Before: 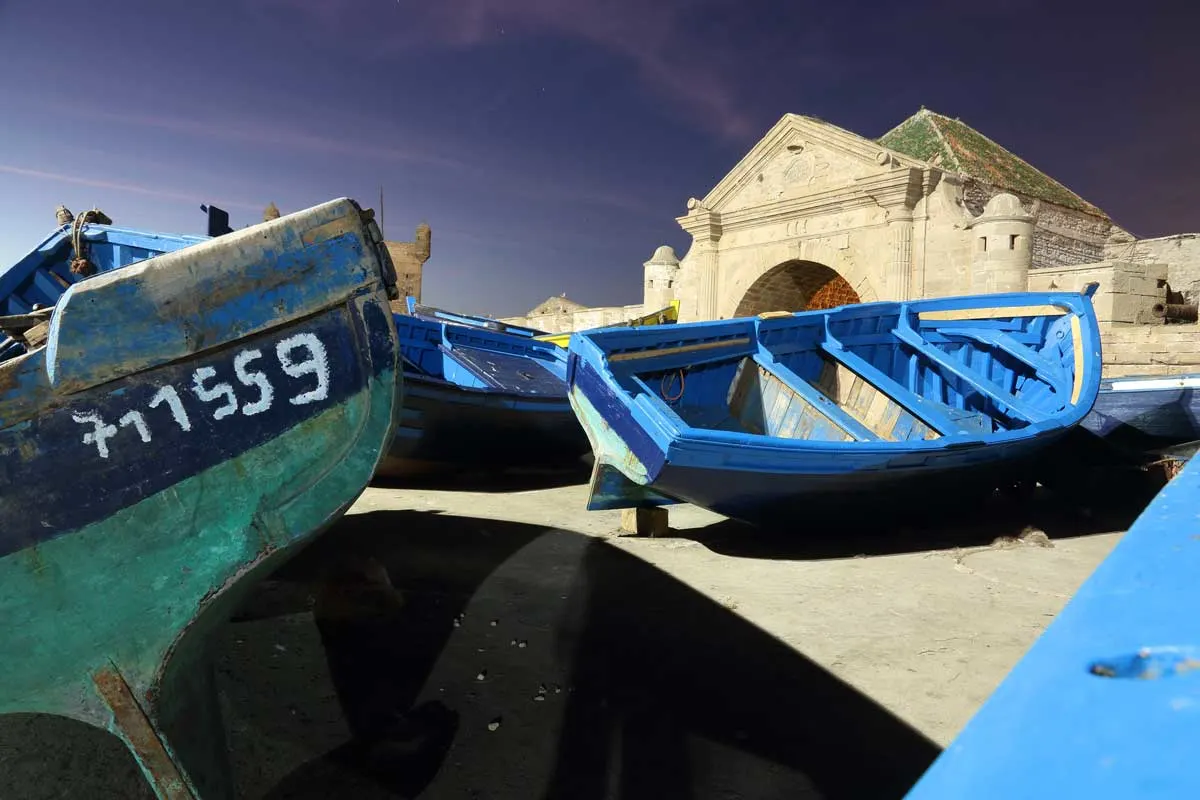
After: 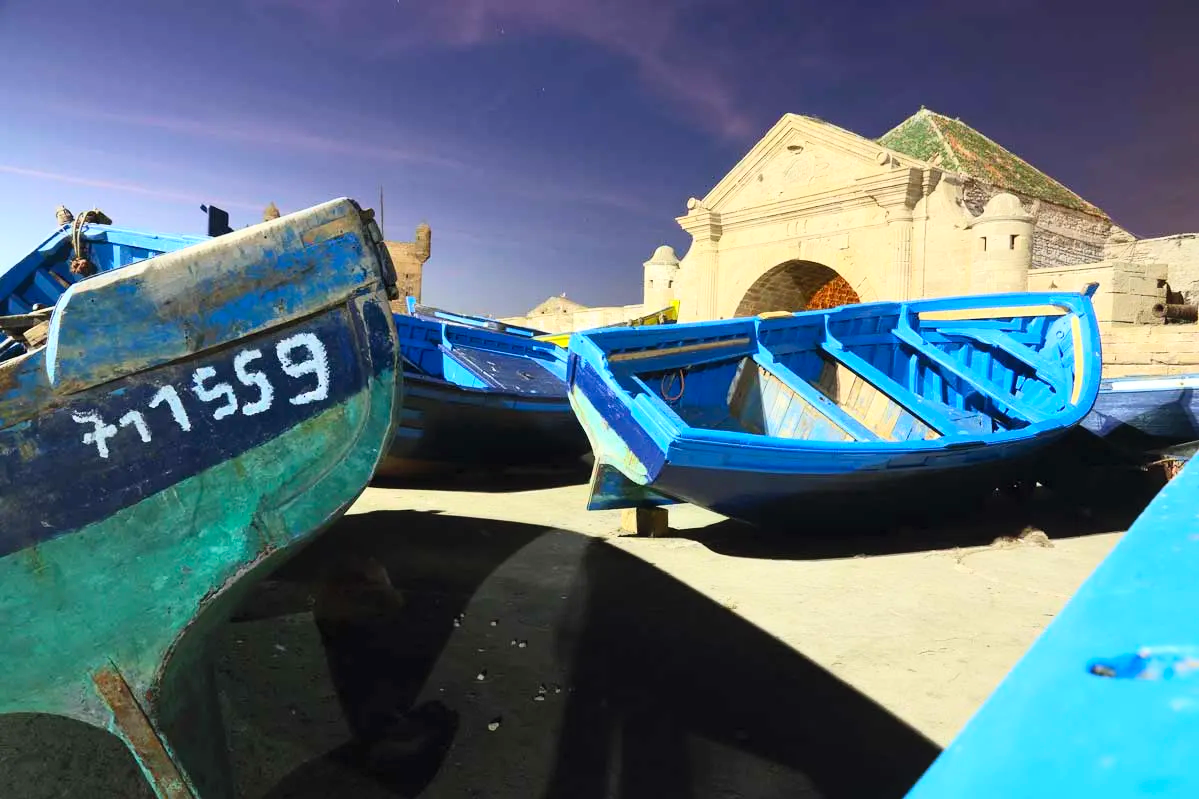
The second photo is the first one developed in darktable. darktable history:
crop: left 0.04%
contrast brightness saturation: contrast 0.239, brightness 0.267, saturation 0.381
